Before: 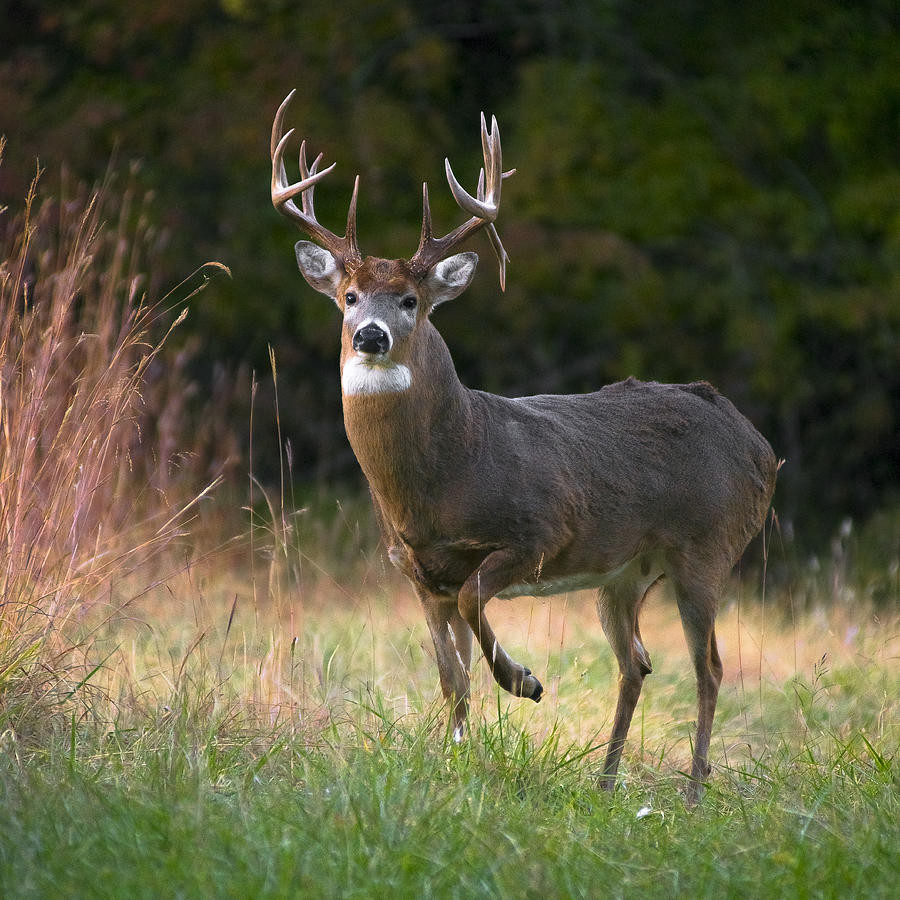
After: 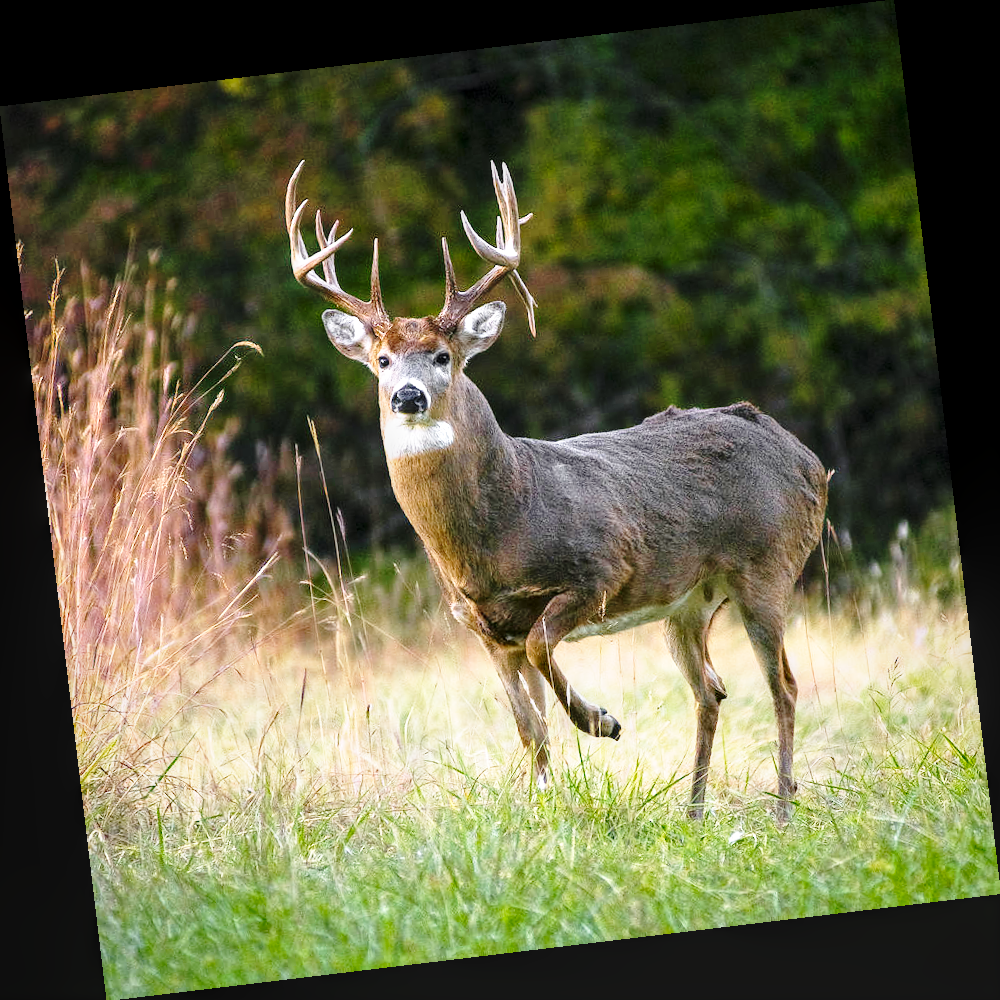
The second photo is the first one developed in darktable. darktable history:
base curve: curves: ch0 [(0, 0) (0.028, 0.03) (0.105, 0.232) (0.387, 0.748) (0.754, 0.968) (1, 1)], fusion 1, exposure shift 0.576, preserve colors none
rotate and perspective: rotation -6.83°, automatic cropping off
local contrast: on, module defaults
